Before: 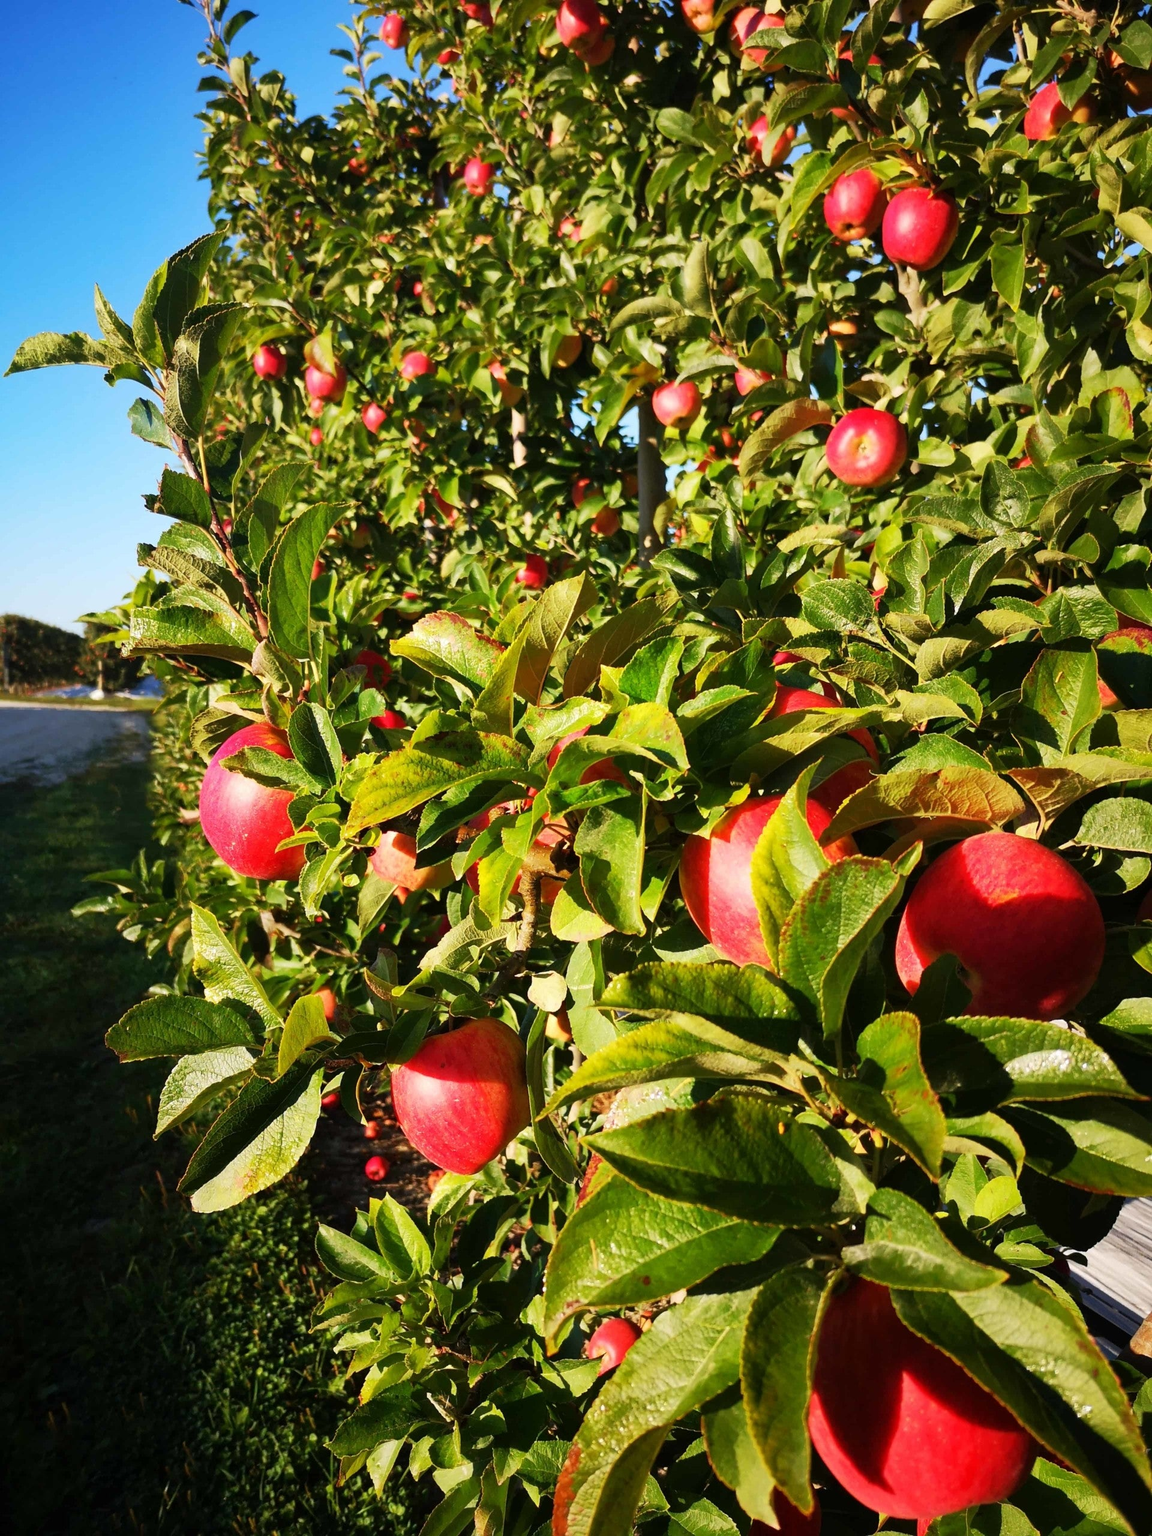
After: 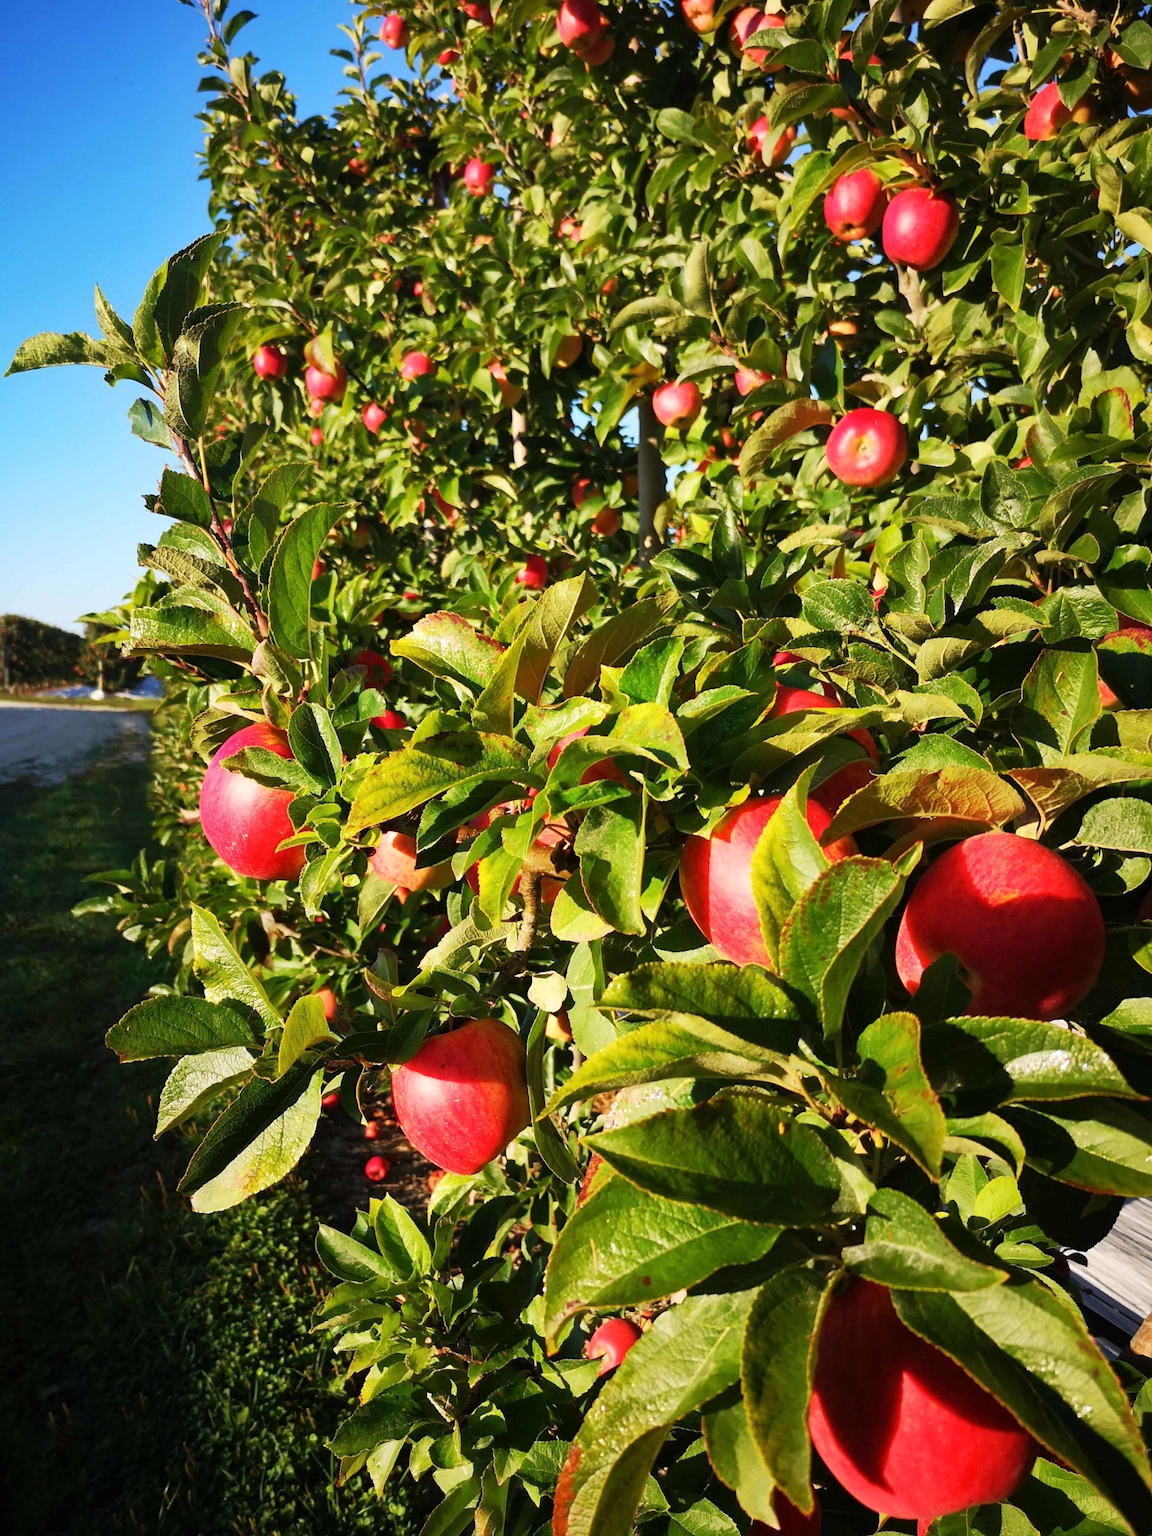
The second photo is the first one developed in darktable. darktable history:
shadows and highlights: shadows 12.64, white point adjustment 1.14, highlights -0.886, shadows color adjustment 97.66%, soften with gaussian
